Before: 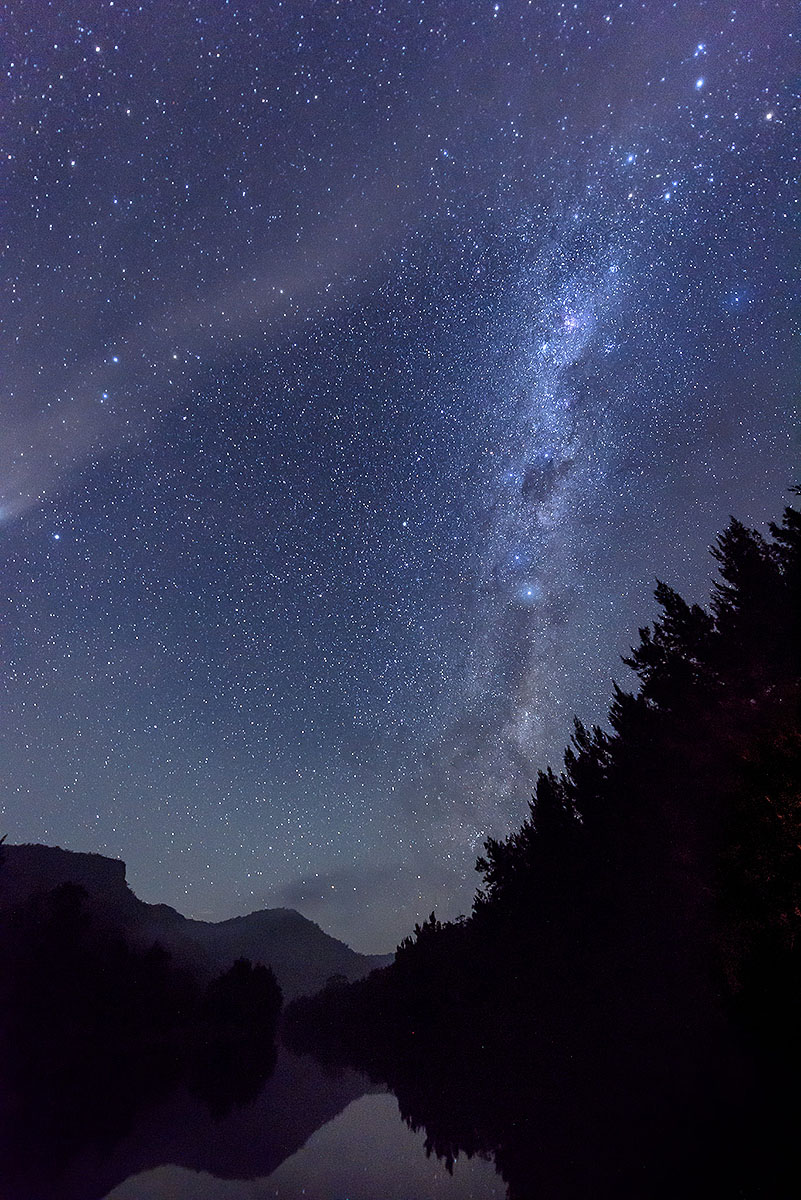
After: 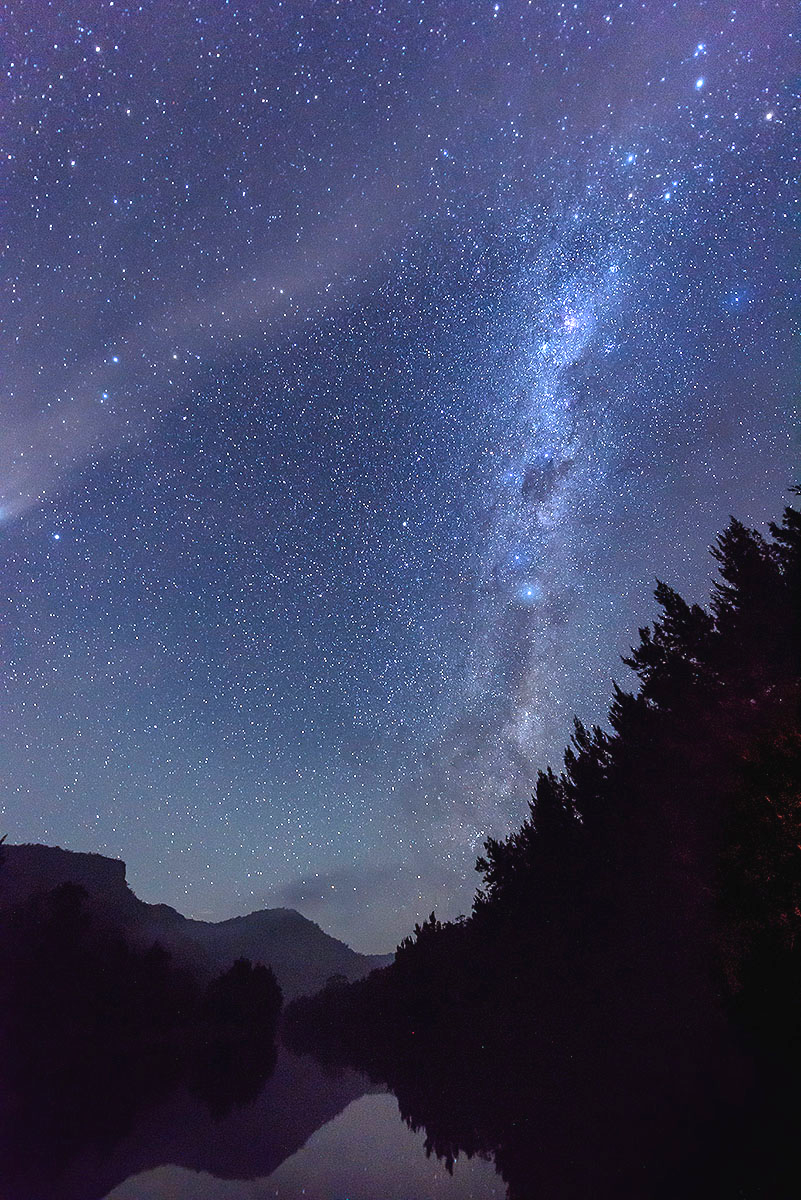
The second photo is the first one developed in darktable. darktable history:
exposure: black level correction -0.002, exposure 0.54 EV, compensate highlight preservation false
